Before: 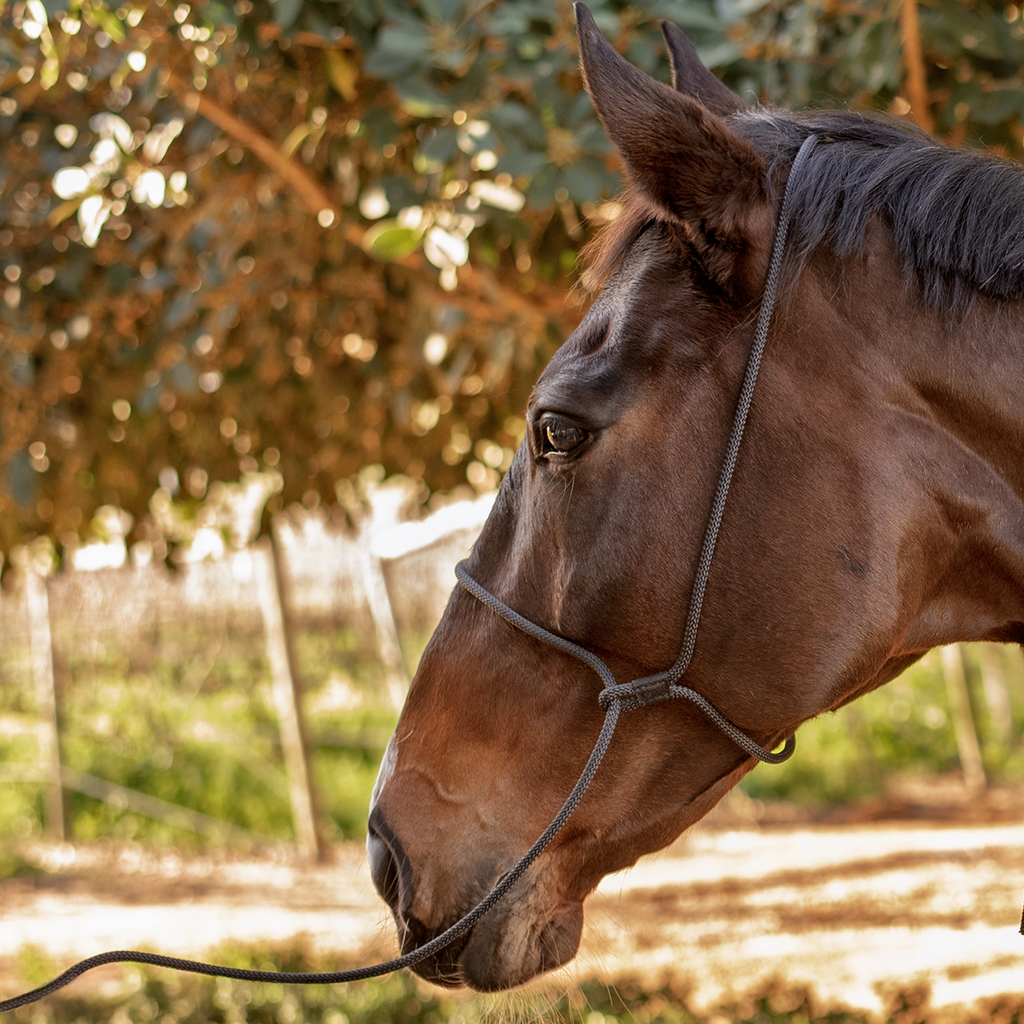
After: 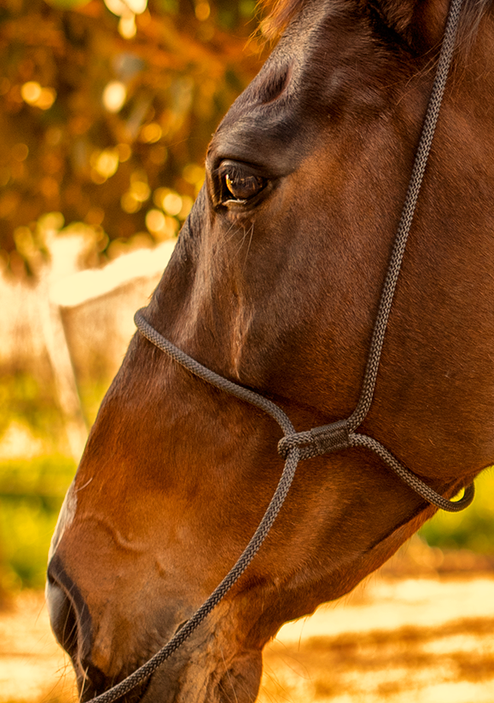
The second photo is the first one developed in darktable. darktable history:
white balance: red 1.123, blue 0.83
color balance rgb: linear chroma grading › global chroma 8.33%, perceptual saturation grading › global saturation 18.52%, global vibrance 7.87%
crop: left 31.379%, top 24.658%, right 20.326%, bottom 6.628%
